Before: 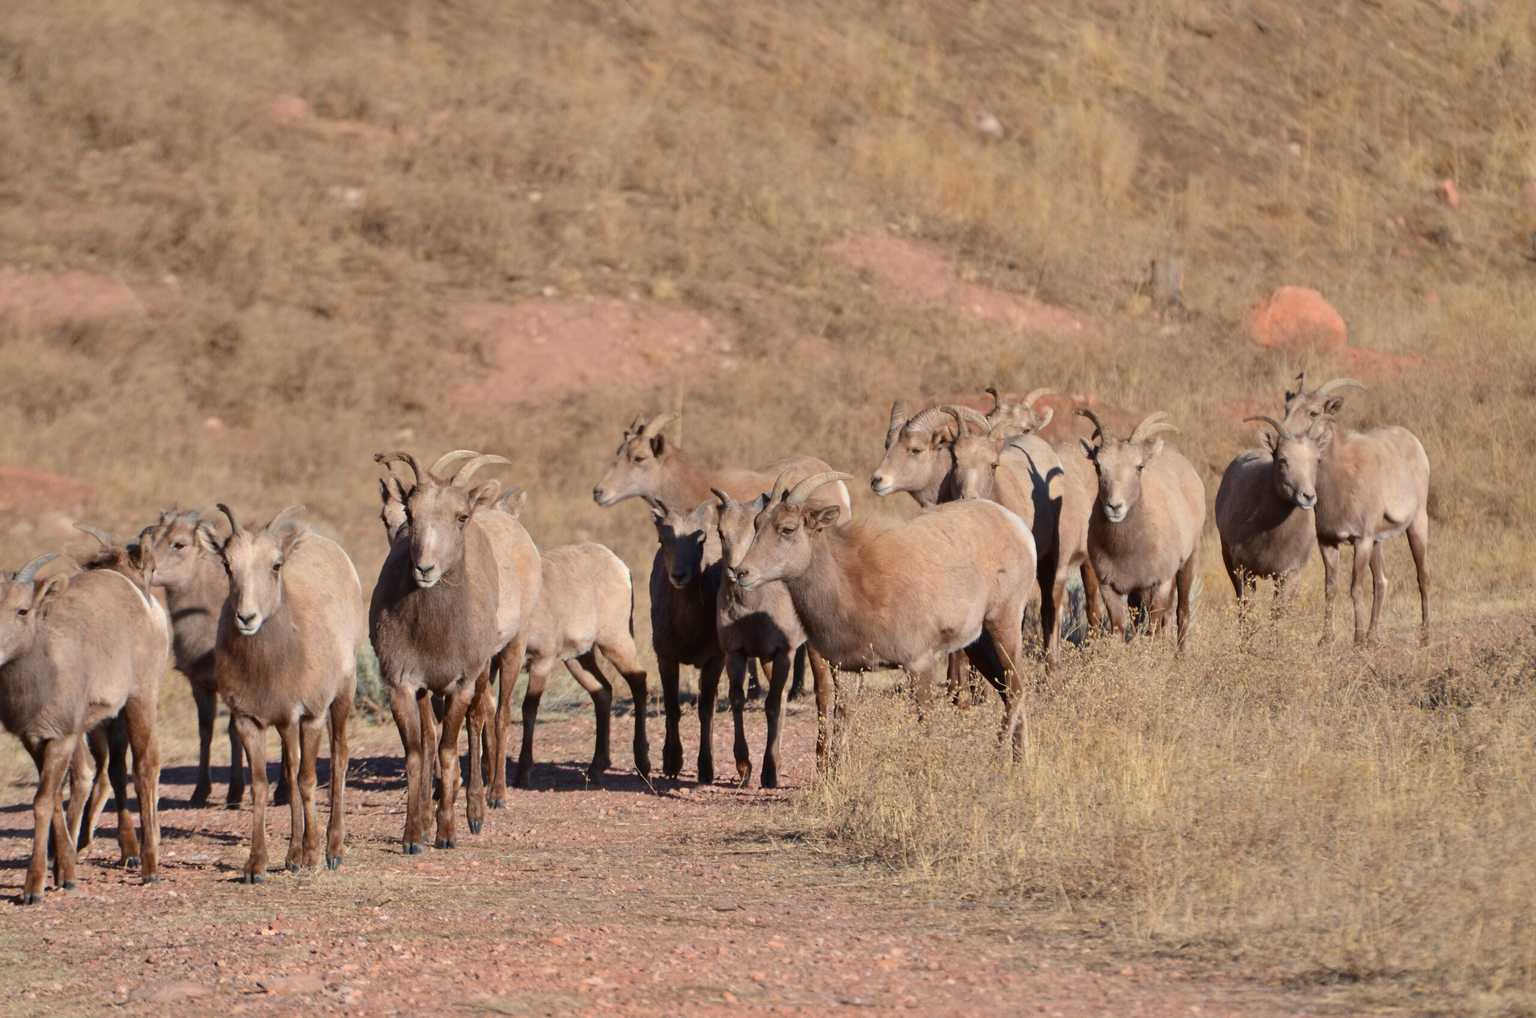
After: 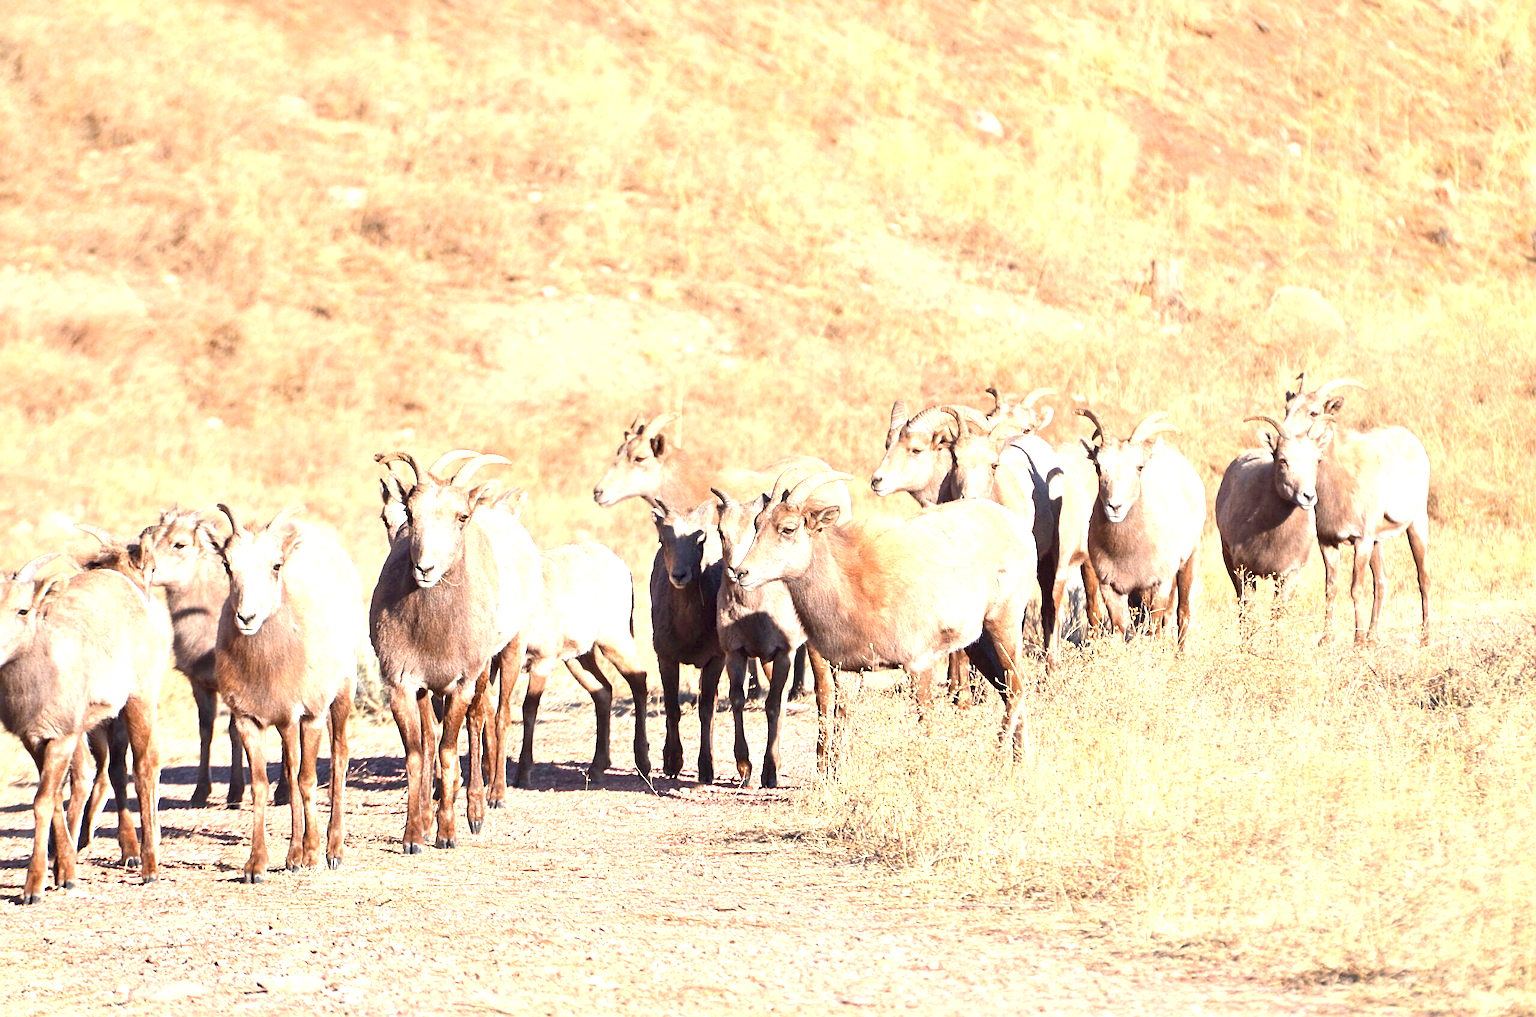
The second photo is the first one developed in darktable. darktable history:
color balance rgb: shadows lift › hue 87.51°, highlights gain › chroma 1.62%, highlights gain › hue 55.1°, global offset › chroma 0.06%, global offset › hue 253.66°, linear chroma grading › global chroma 0.5%
sharpen: on, module defaults
exposure: black level correction 0.001, exposure 1.84 EV, compensate highlight preservation false
